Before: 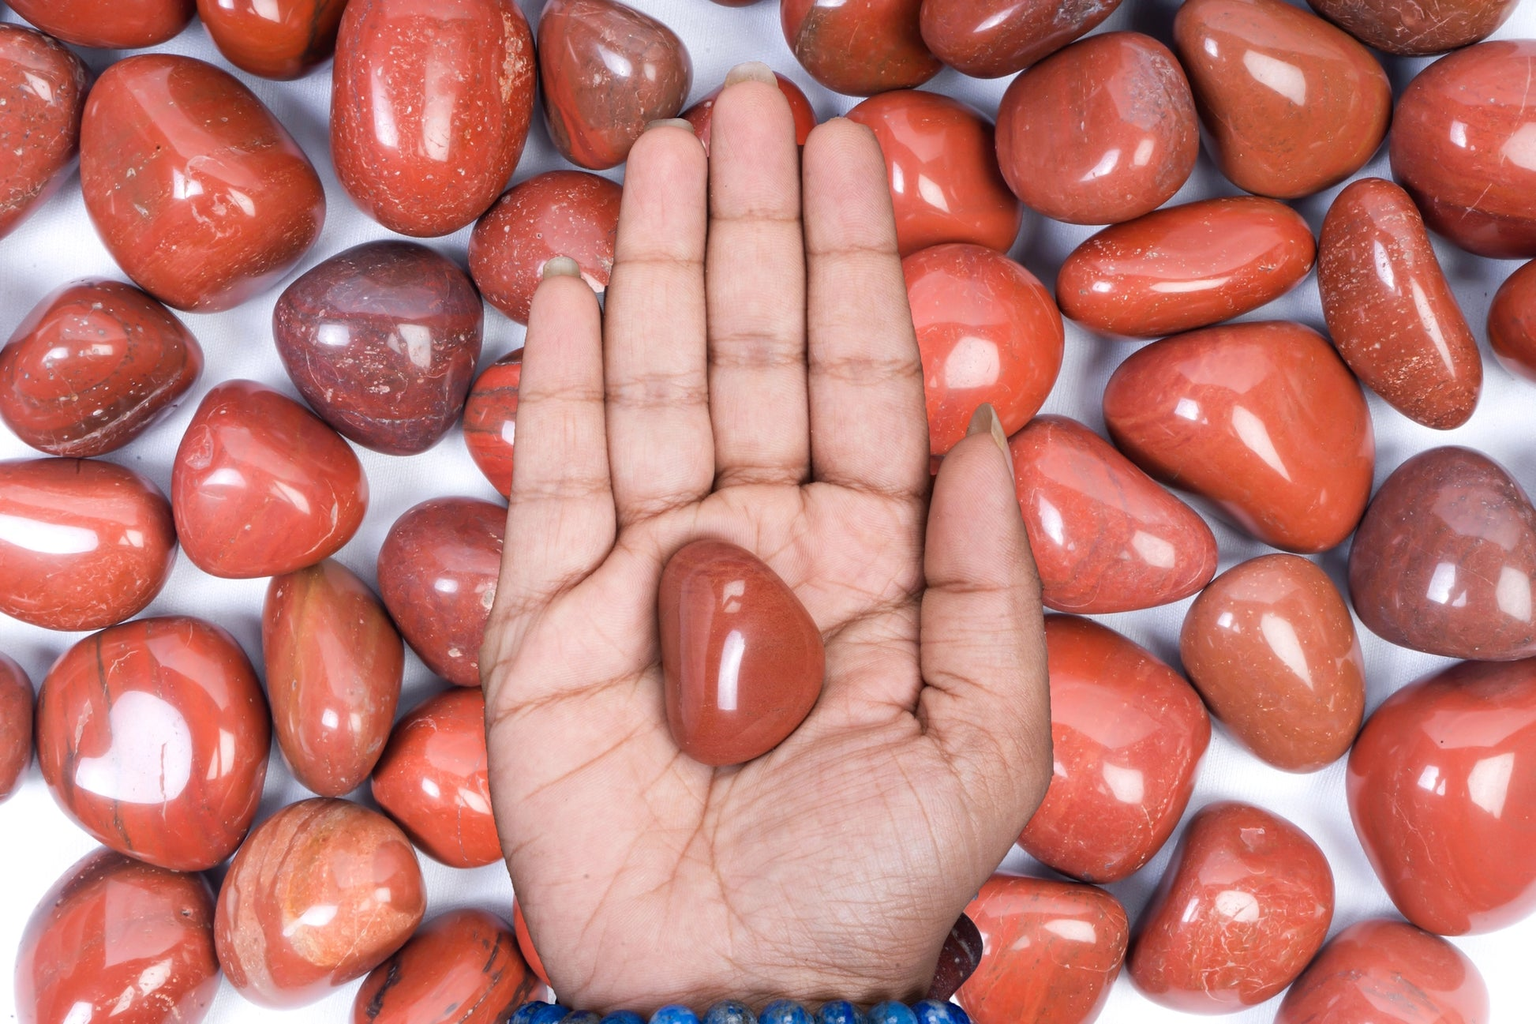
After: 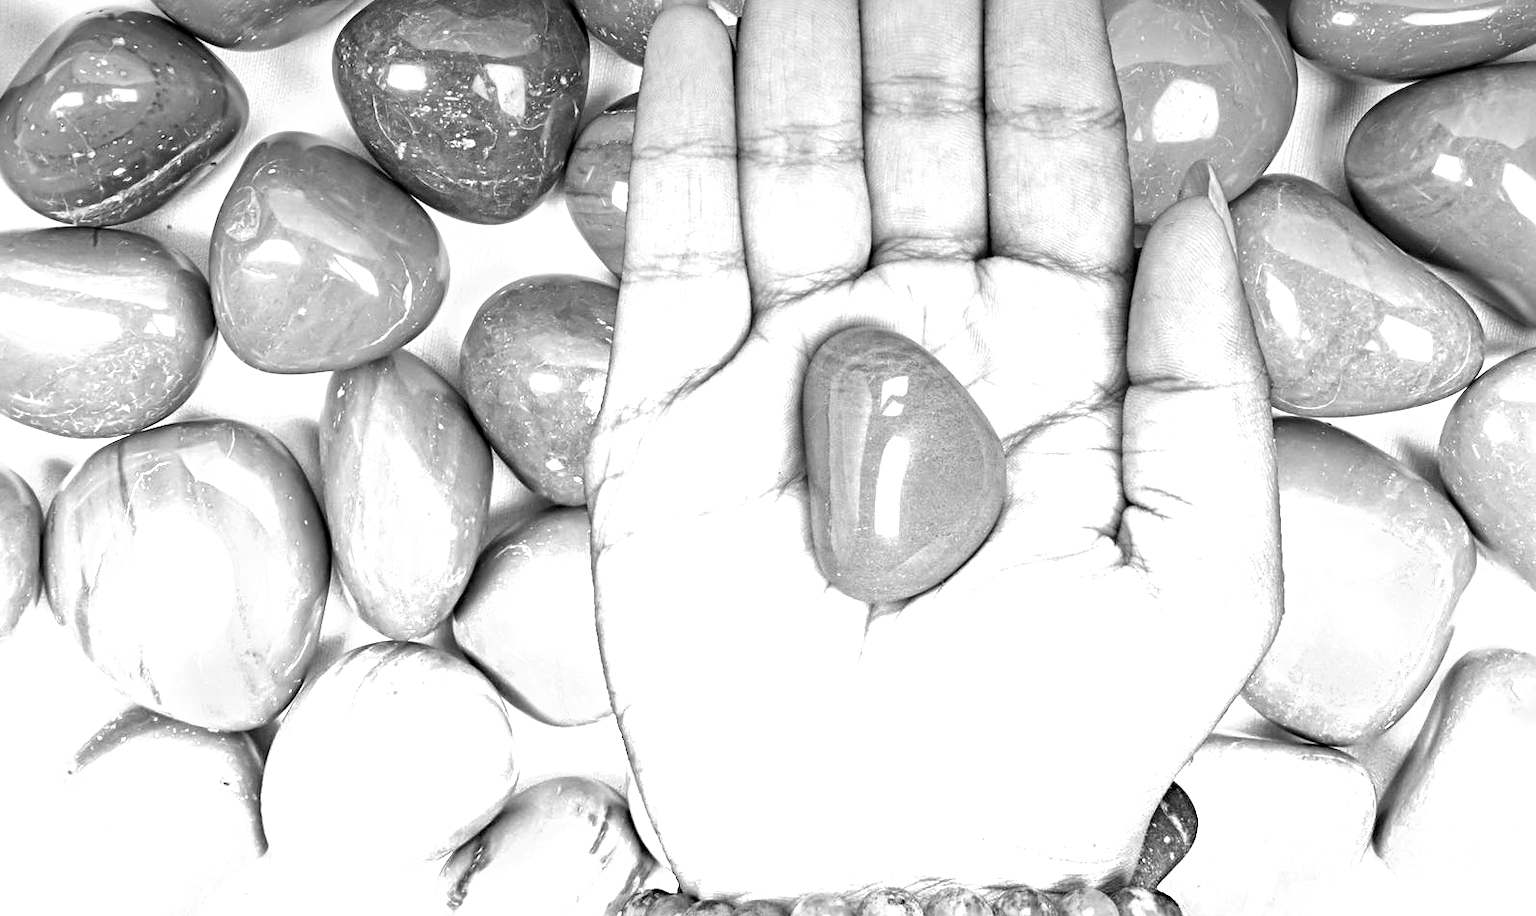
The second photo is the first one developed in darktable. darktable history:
sharpen: radius 4
graduated density: density -3.9 EV
tone curve: curves: ch0 [(0, 0) (0.541, 0.628) (0.906, 0.997)]
haze removal: compatibility mode true, adaptive false
local contrast: mode bilateral grid, contrast 20, coarseness 20, detail 150%, midtone range 0.2
crop: top 26.531%, right 17.959%
monochrome: on, module defaults
